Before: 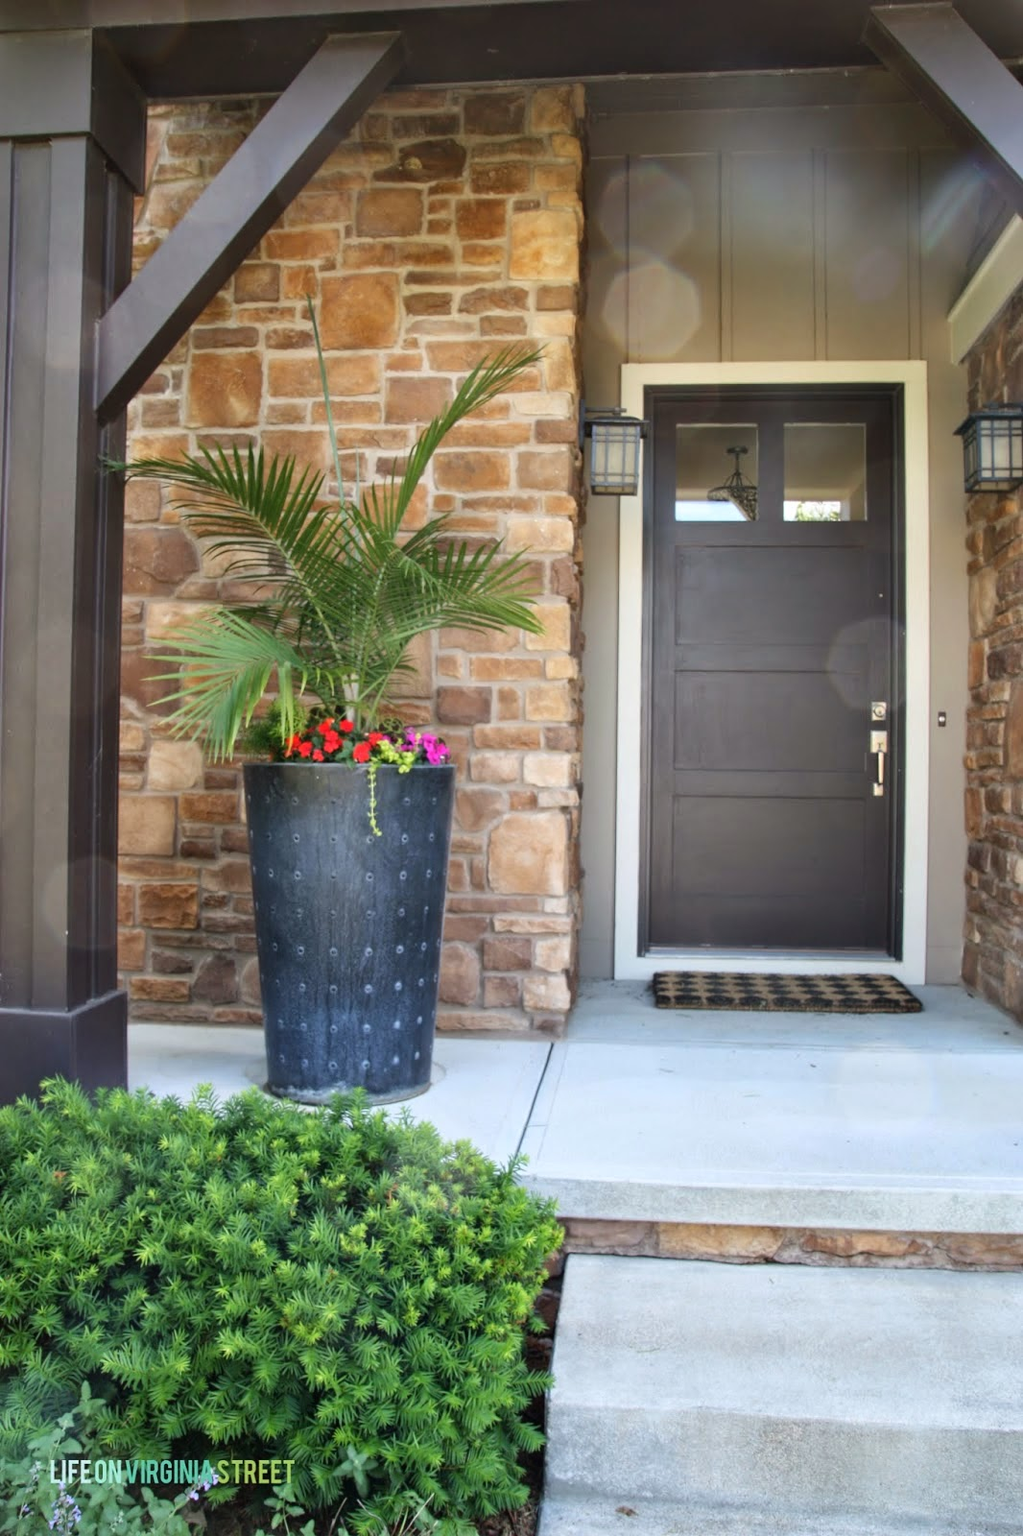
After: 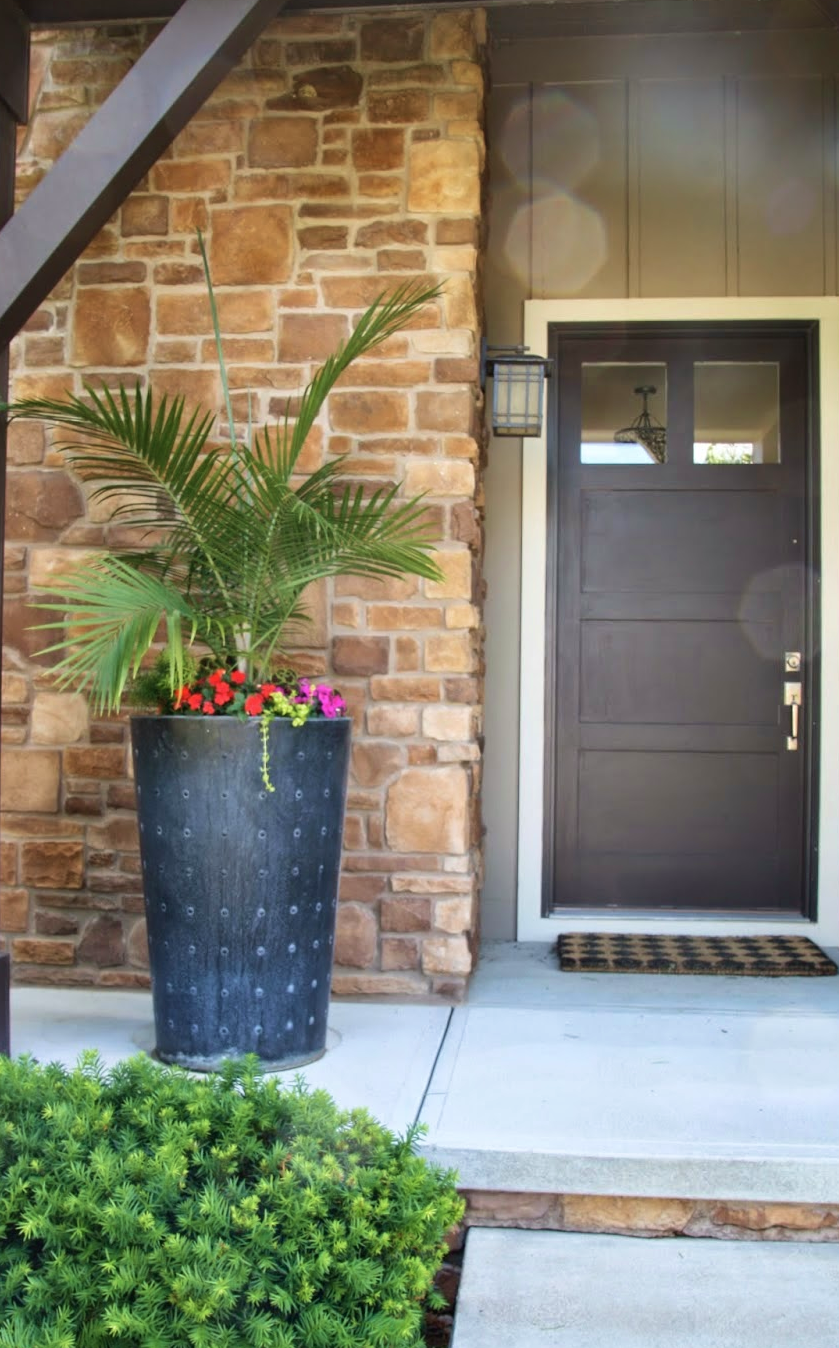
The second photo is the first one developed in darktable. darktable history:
crop: left 11.616%, top 4.976%, right 9.594%, bottom 10.737%
tone curve: color space Lab, independent channels
contrast brightness saturation: saturation -0.054
velvia: on, module defaults
